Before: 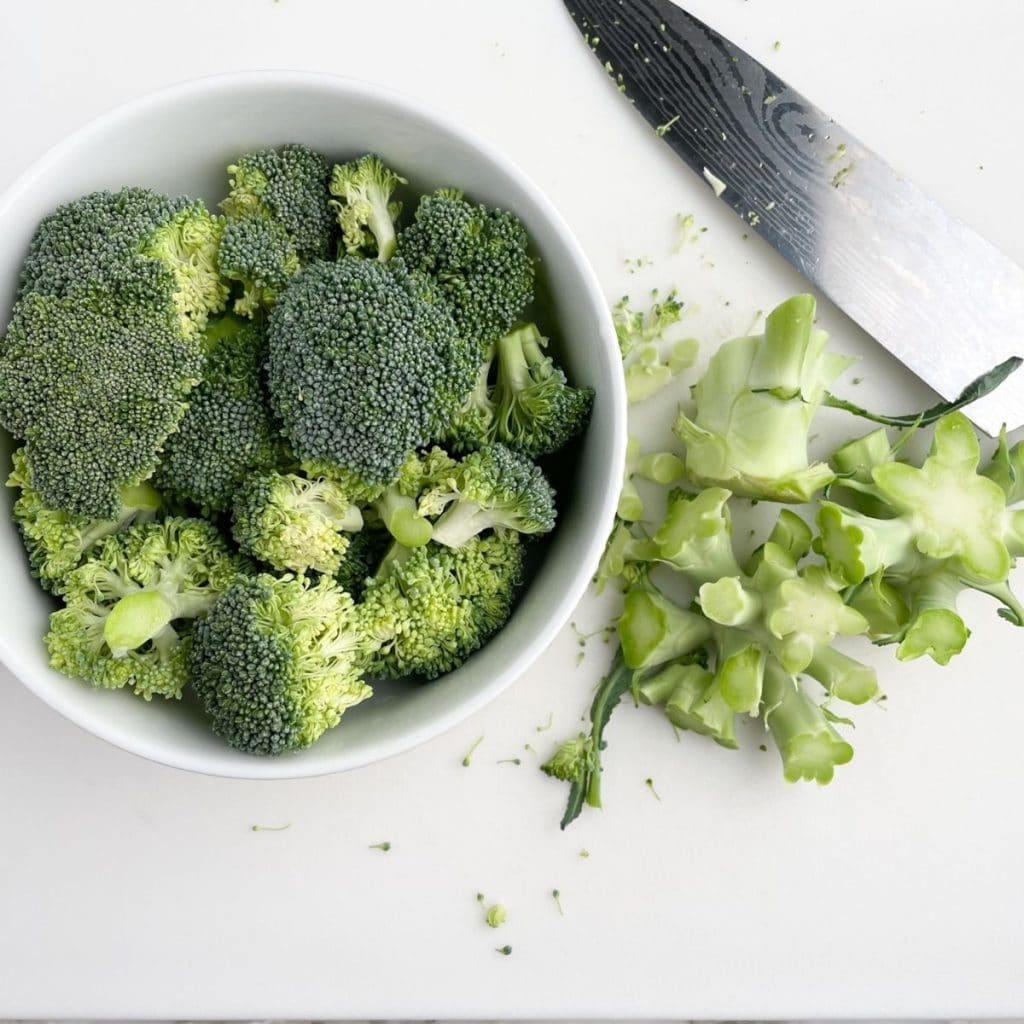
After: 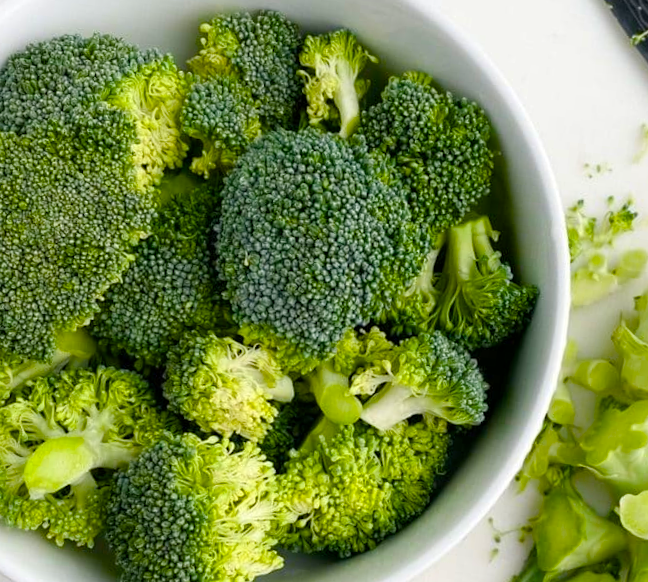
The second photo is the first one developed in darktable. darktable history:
color balance rgb: power › hue 172.22°, linear chroma grading › global chroma 19.682%, perceptual saturation grading › global saturation 40.898%, perceptual saturation grading › highlights -25.089%, perceptual saturation grading › mid-tones 35.107%, perceptual saturation grading › shadows 36.224%
crop and rotate: angle -6.71°, left 1.984%, top 6.606%, right 27.739%, bottom 30.268%
